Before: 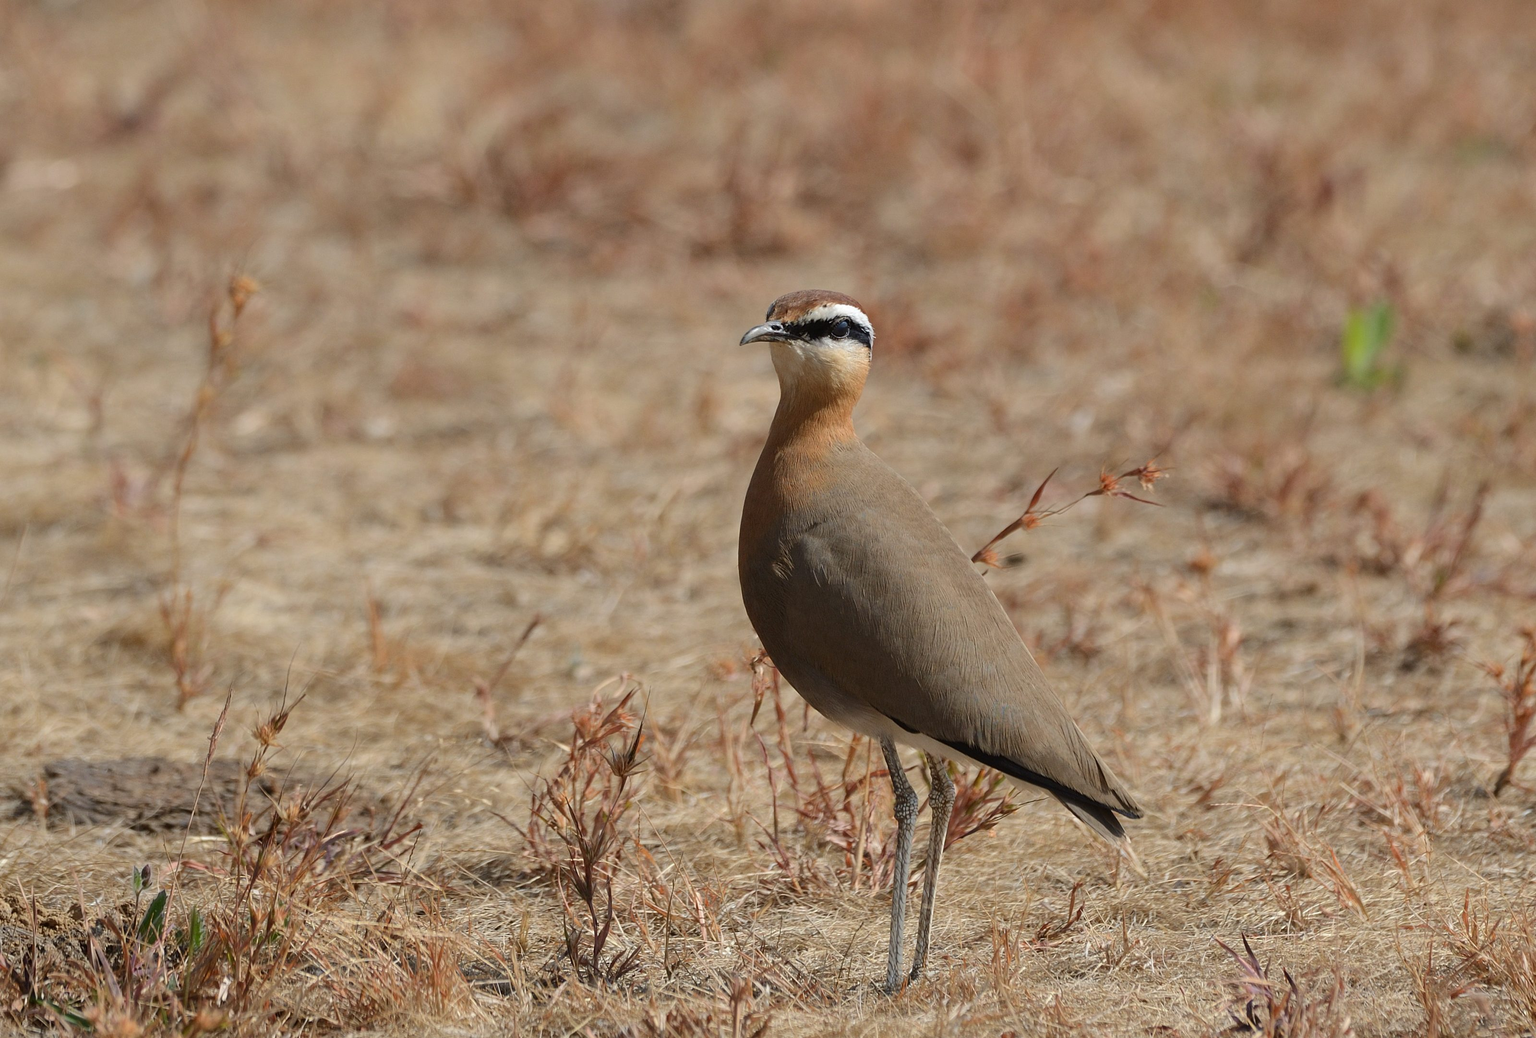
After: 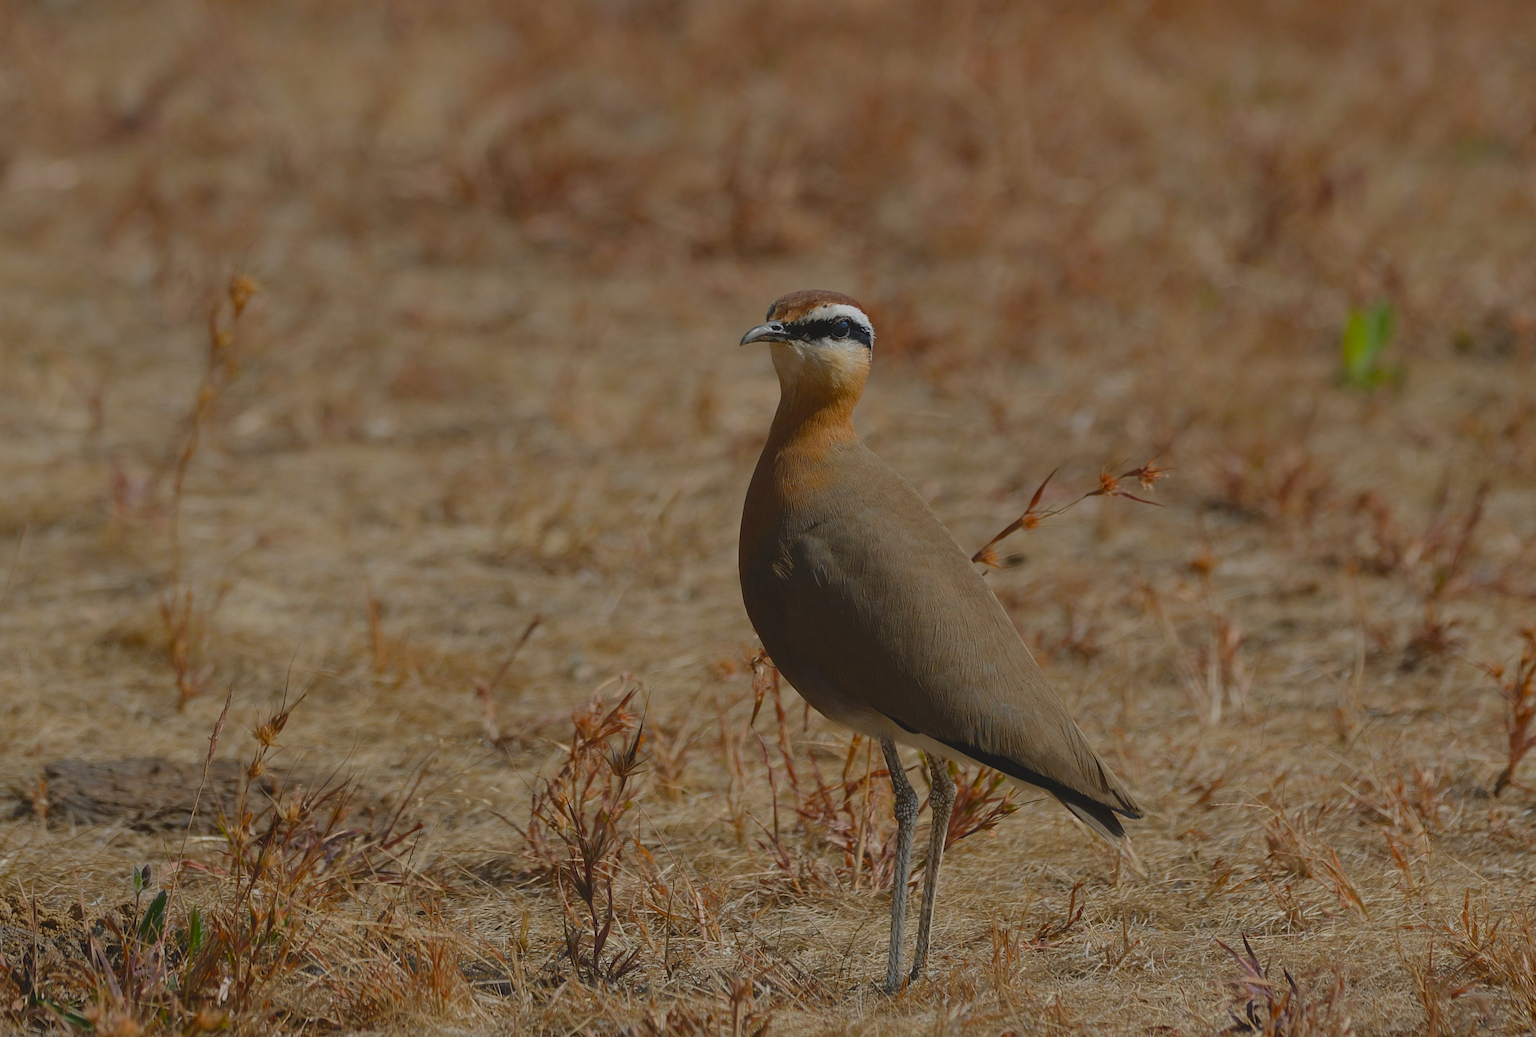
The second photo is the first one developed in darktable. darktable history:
color zones: curves: ch0 [(0.068, 0.464) (0.25, 0.5) (0.48, 0.508) (0.75, 0.536) (0.886, 0.476) (0.967, 0.456)]; ch1 [(0.066, 0.456) (0.25, 0.5) (0.616, 0.508) (0.746, 0.56) (0.934, 0.444)]
color balance rgb: shadows lift › chroma 0.789%, shadows lift › hue 111.12°, perceptual saturation grading › global saturation 20%, perceptual saturation grading › highlights -14.19%, perceptual saturation grading › shadows 49.636%
exposure: black level correction -0.018, exposure -1.027 EV, compensate highlight preservation false
